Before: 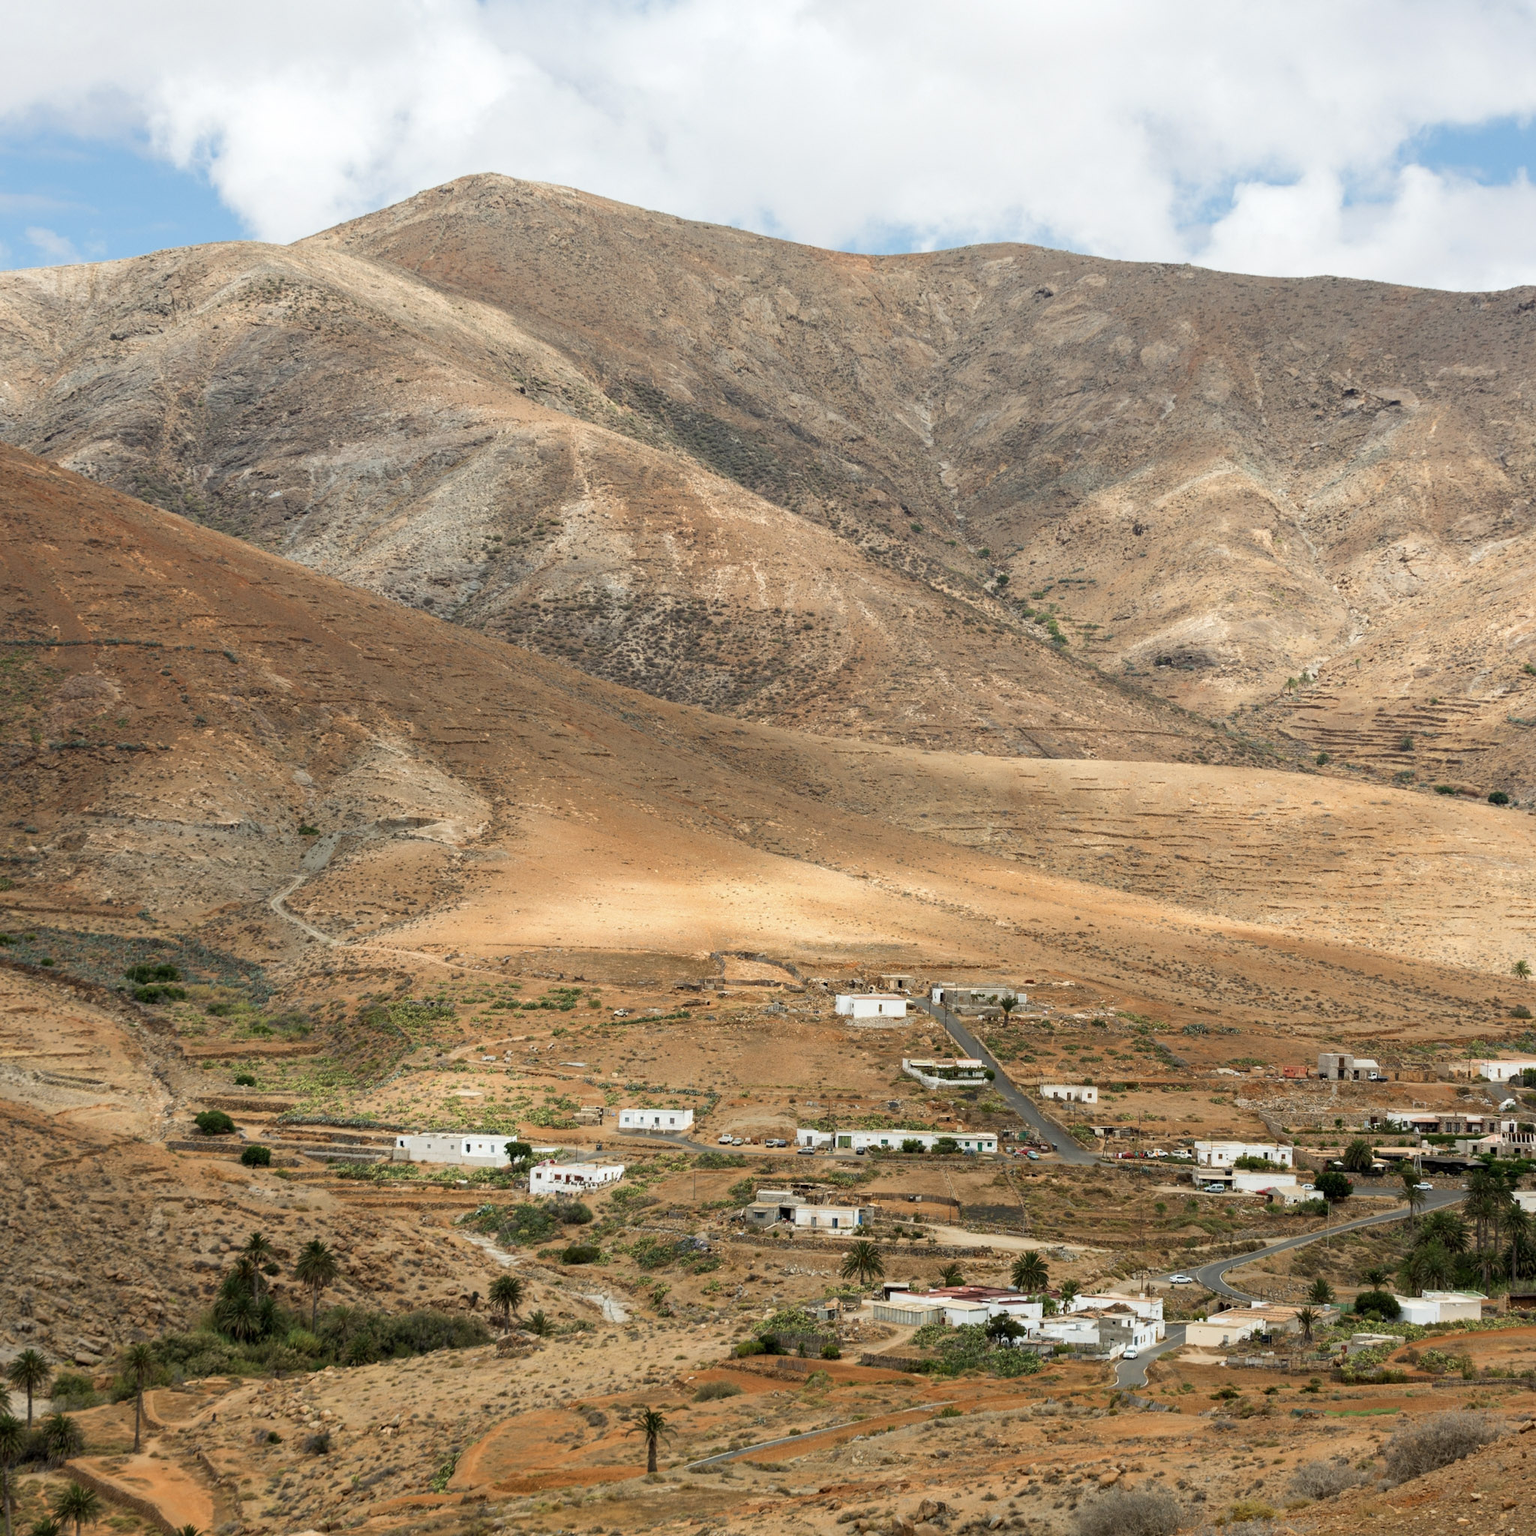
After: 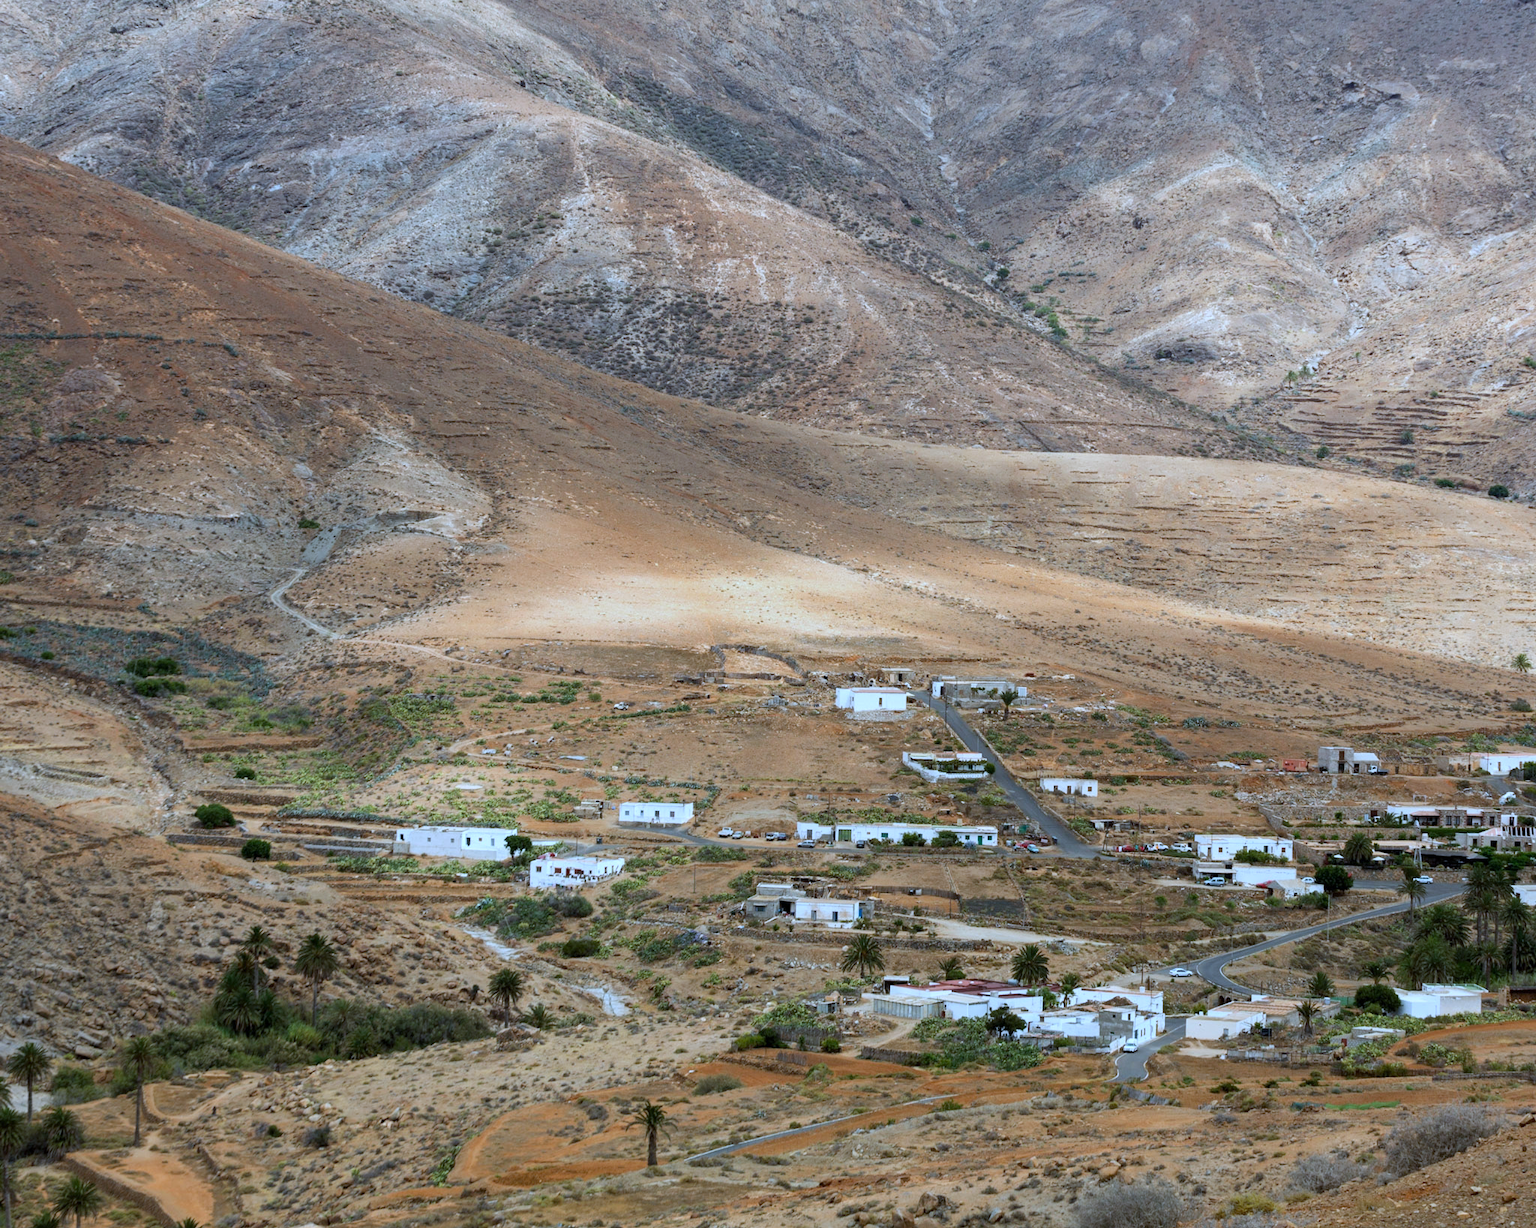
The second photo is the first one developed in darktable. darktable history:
crop and rotate: top 19.998%
white balance: red 0.871, blue 1.249
